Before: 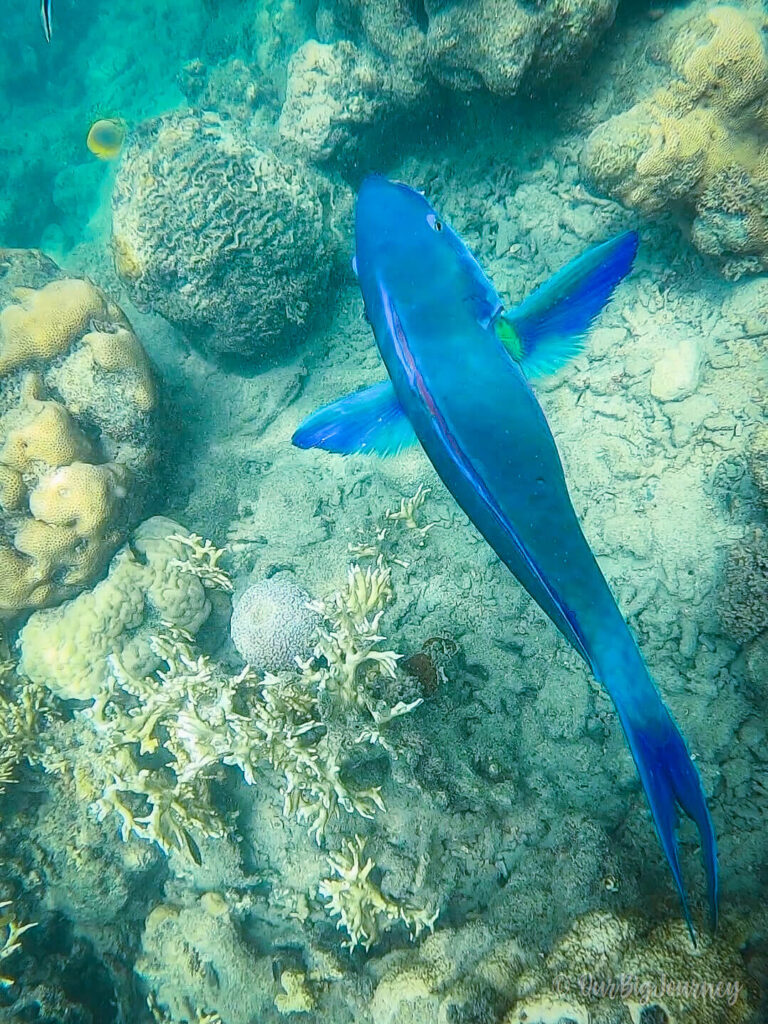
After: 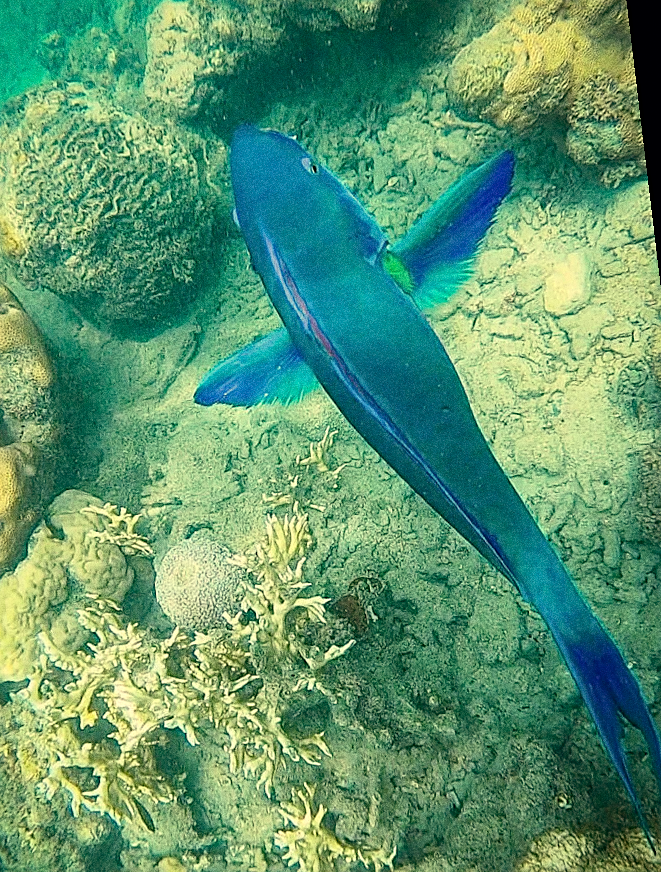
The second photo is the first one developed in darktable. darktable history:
crop: left 16.768%, top 8.653%, right 8.362%, bottom 12.485%
grain: coarseness 0.09 ISO, strength 40%
sharpen: on, module defaults
rotate and perspective: rotation -6.83°, automatic cropping off
haze removal: compatibility mode true, adaptive false
white balance: red 1.08, blue 0.791
color balance: lift [0.998, 0.998, 1.001, 1.002], gamma [0.995, 1.025, 0.992, 0.975], gain [0.995, 1.02, 0.997, 0.98]
